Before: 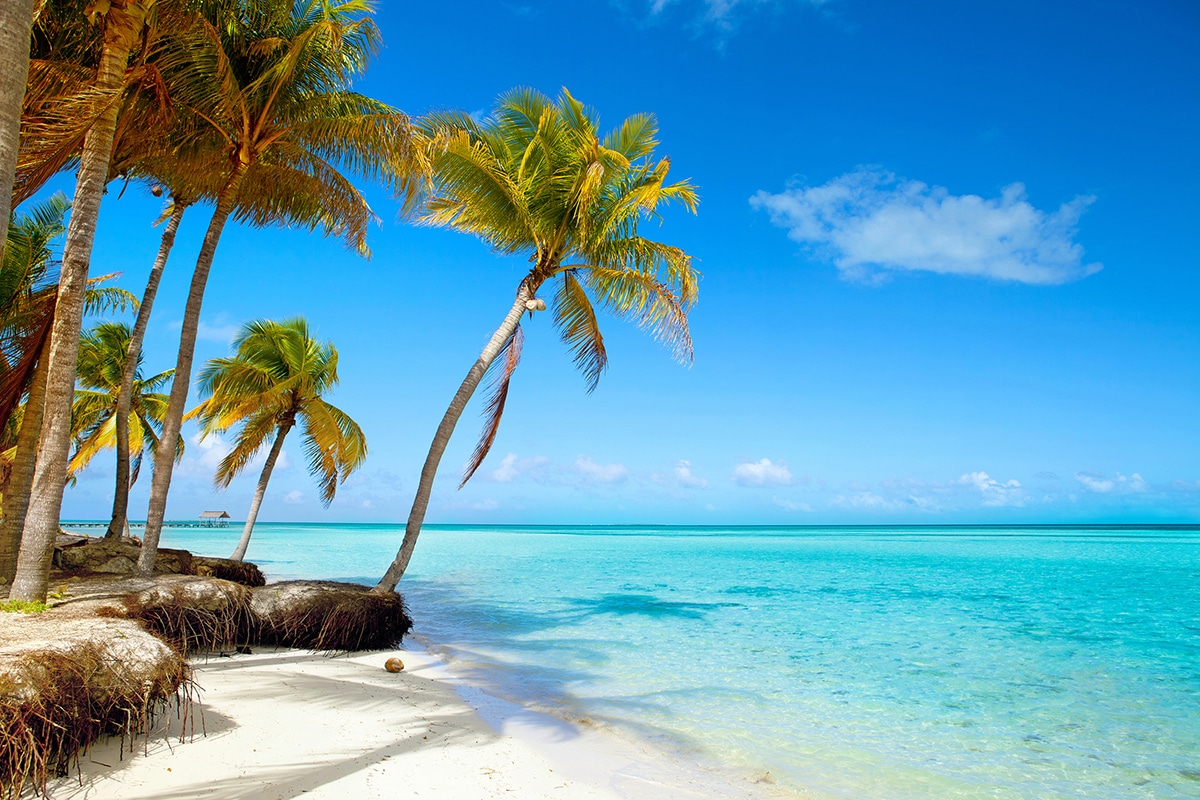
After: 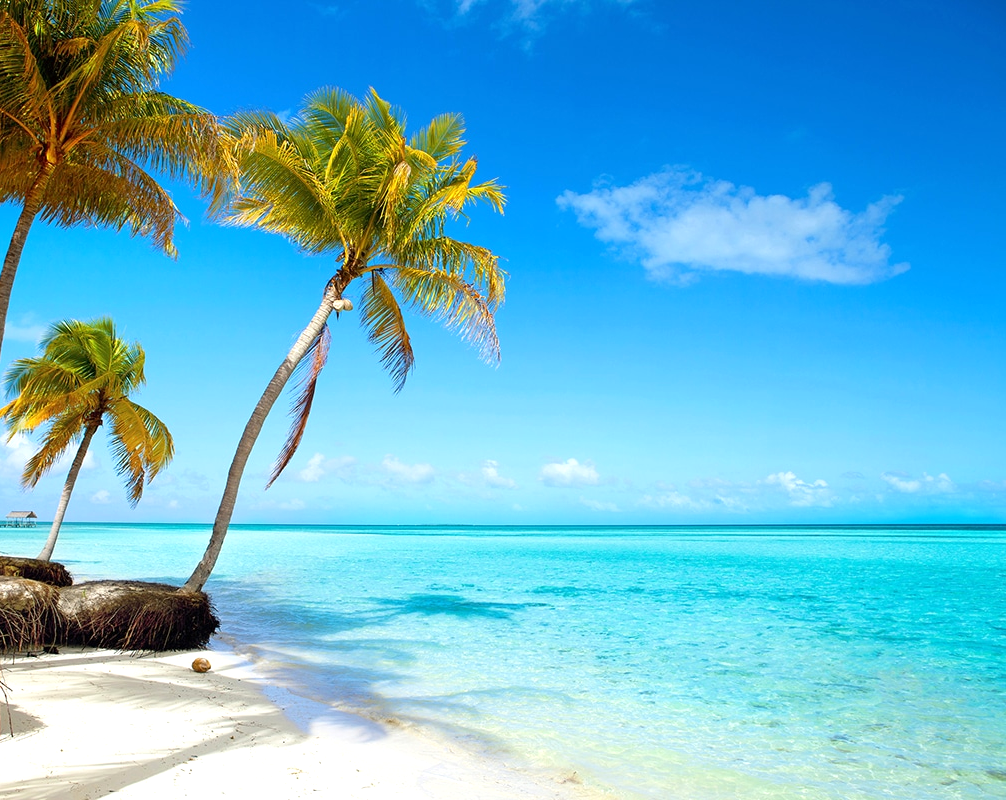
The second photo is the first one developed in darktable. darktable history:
crop: left 16.145%
exposure: exposure 0.29 EV, compensate highlight preservation false
